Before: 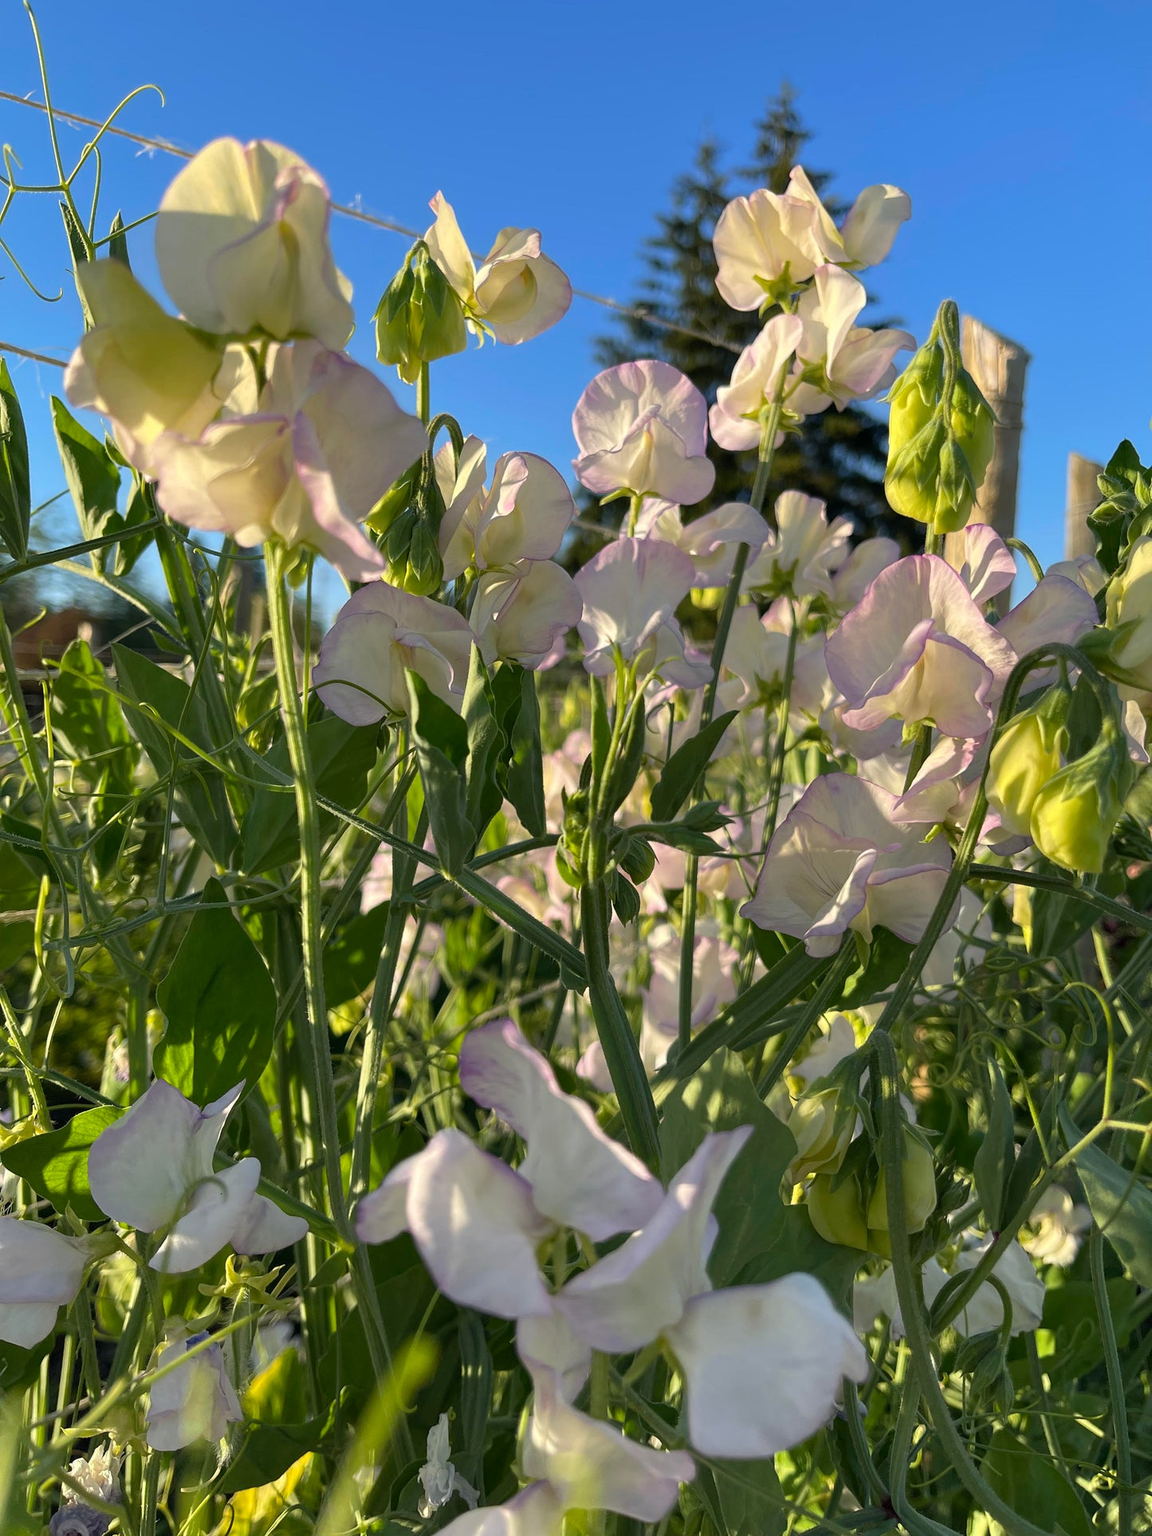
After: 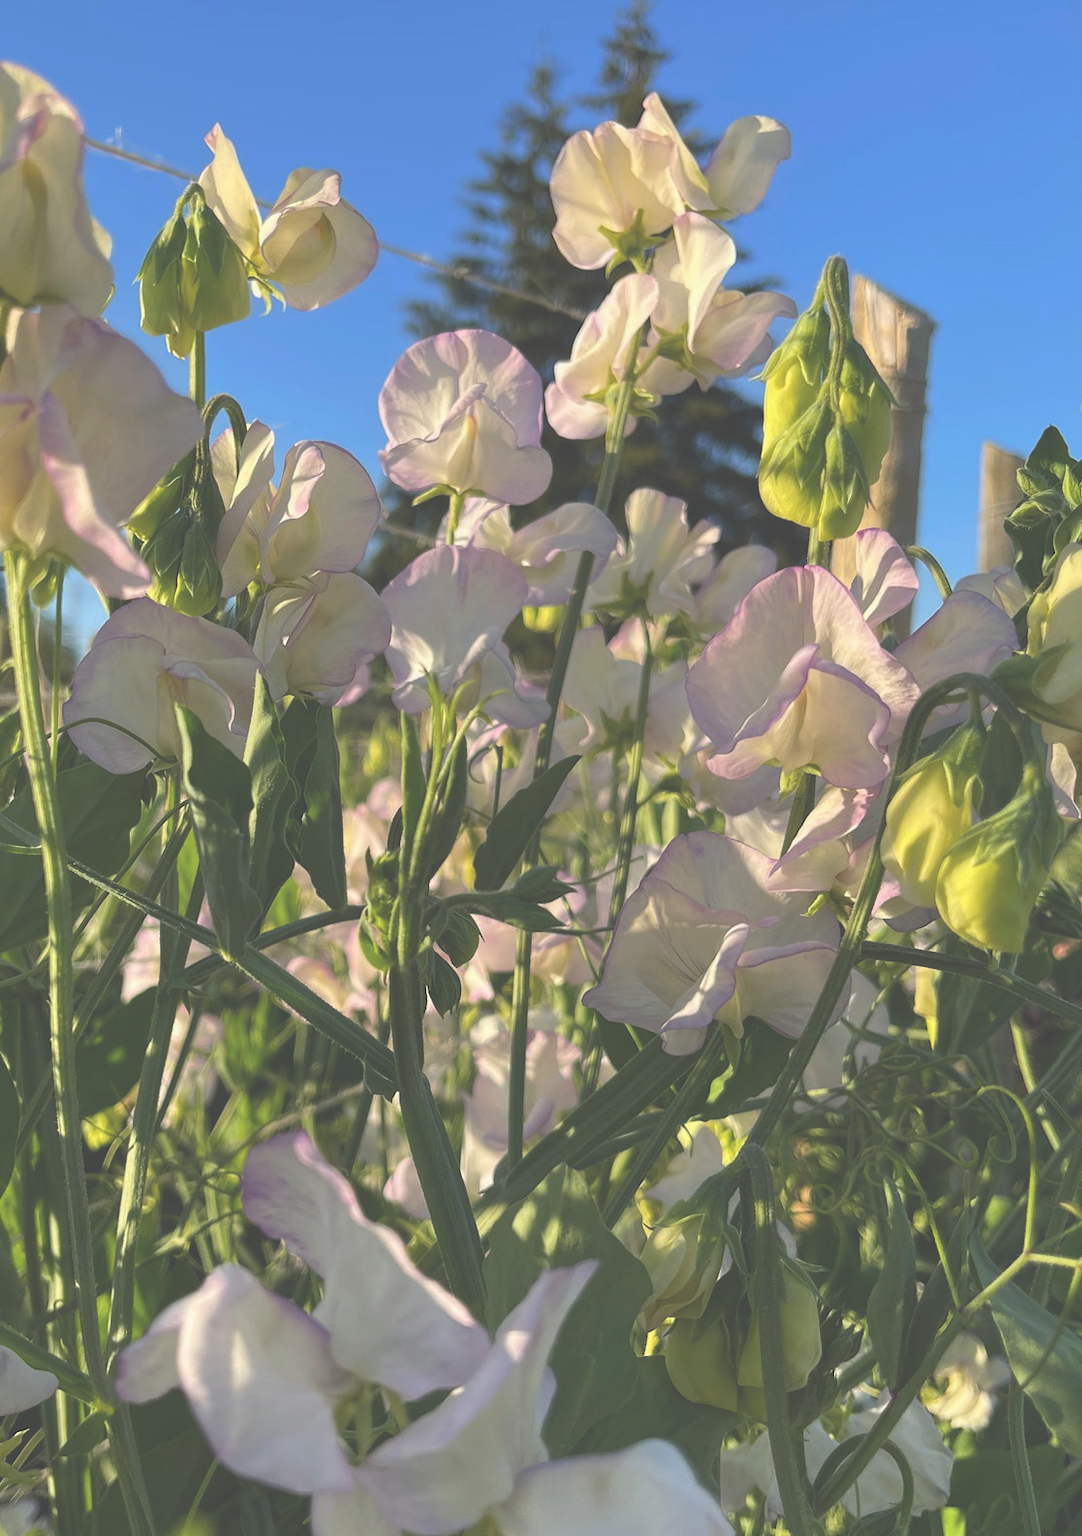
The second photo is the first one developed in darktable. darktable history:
exposure: black level correction -0.063, exposure -0.049 EV, compensate highlight preservation false
crop: left 22.635%, top 5.862%, bottom 11.883%
